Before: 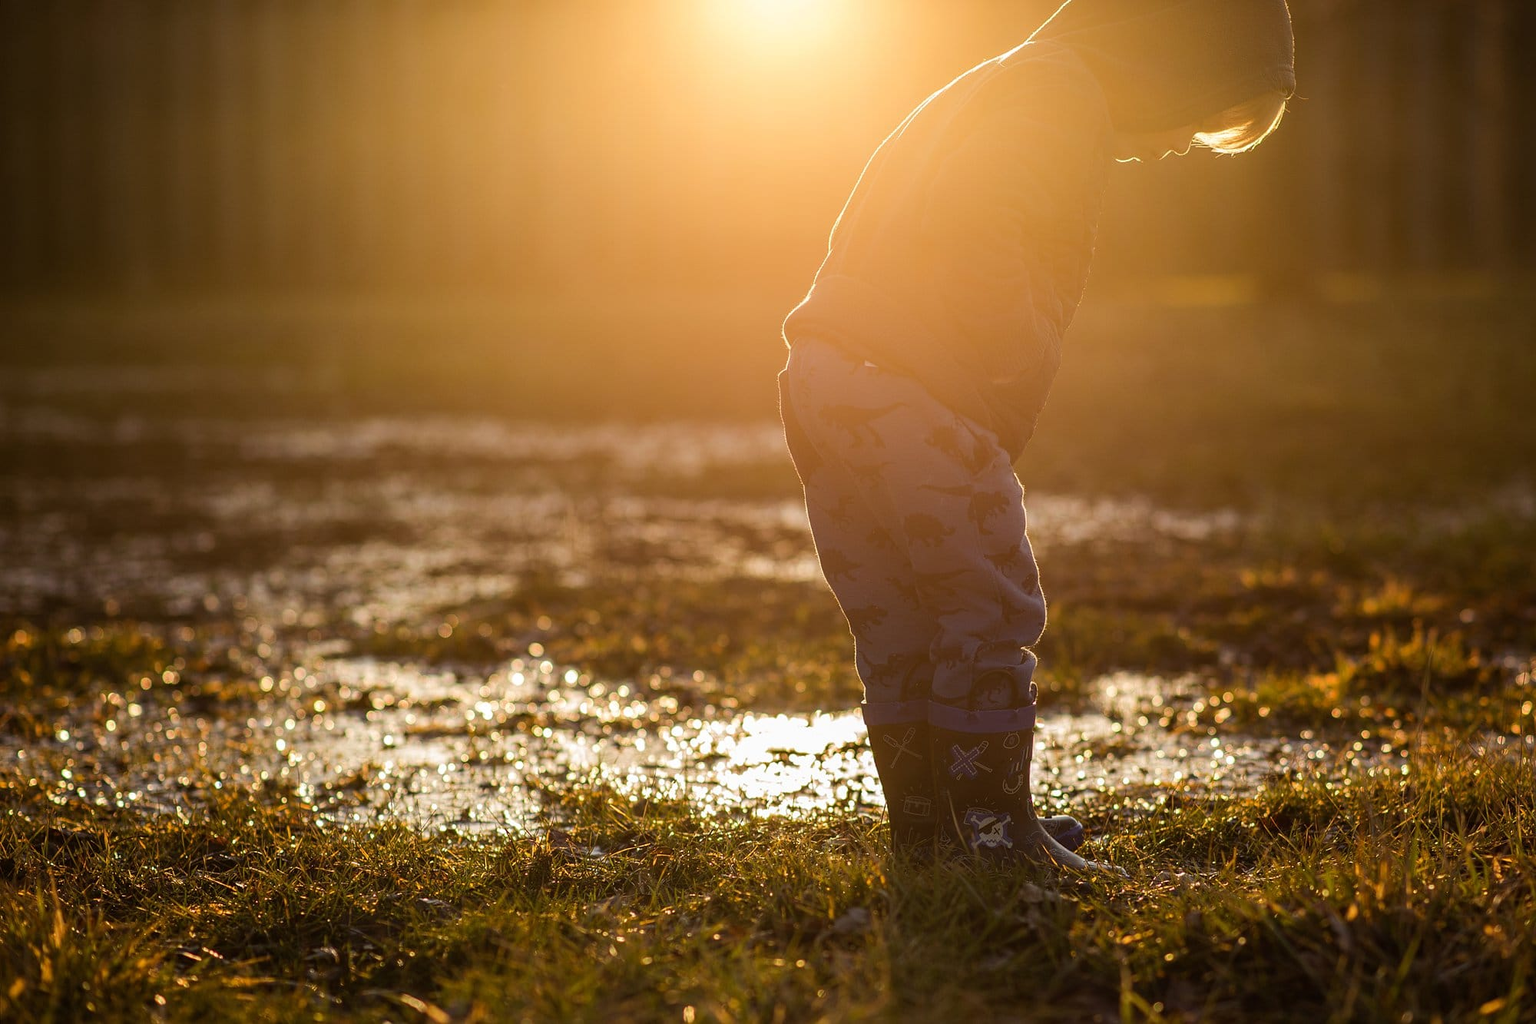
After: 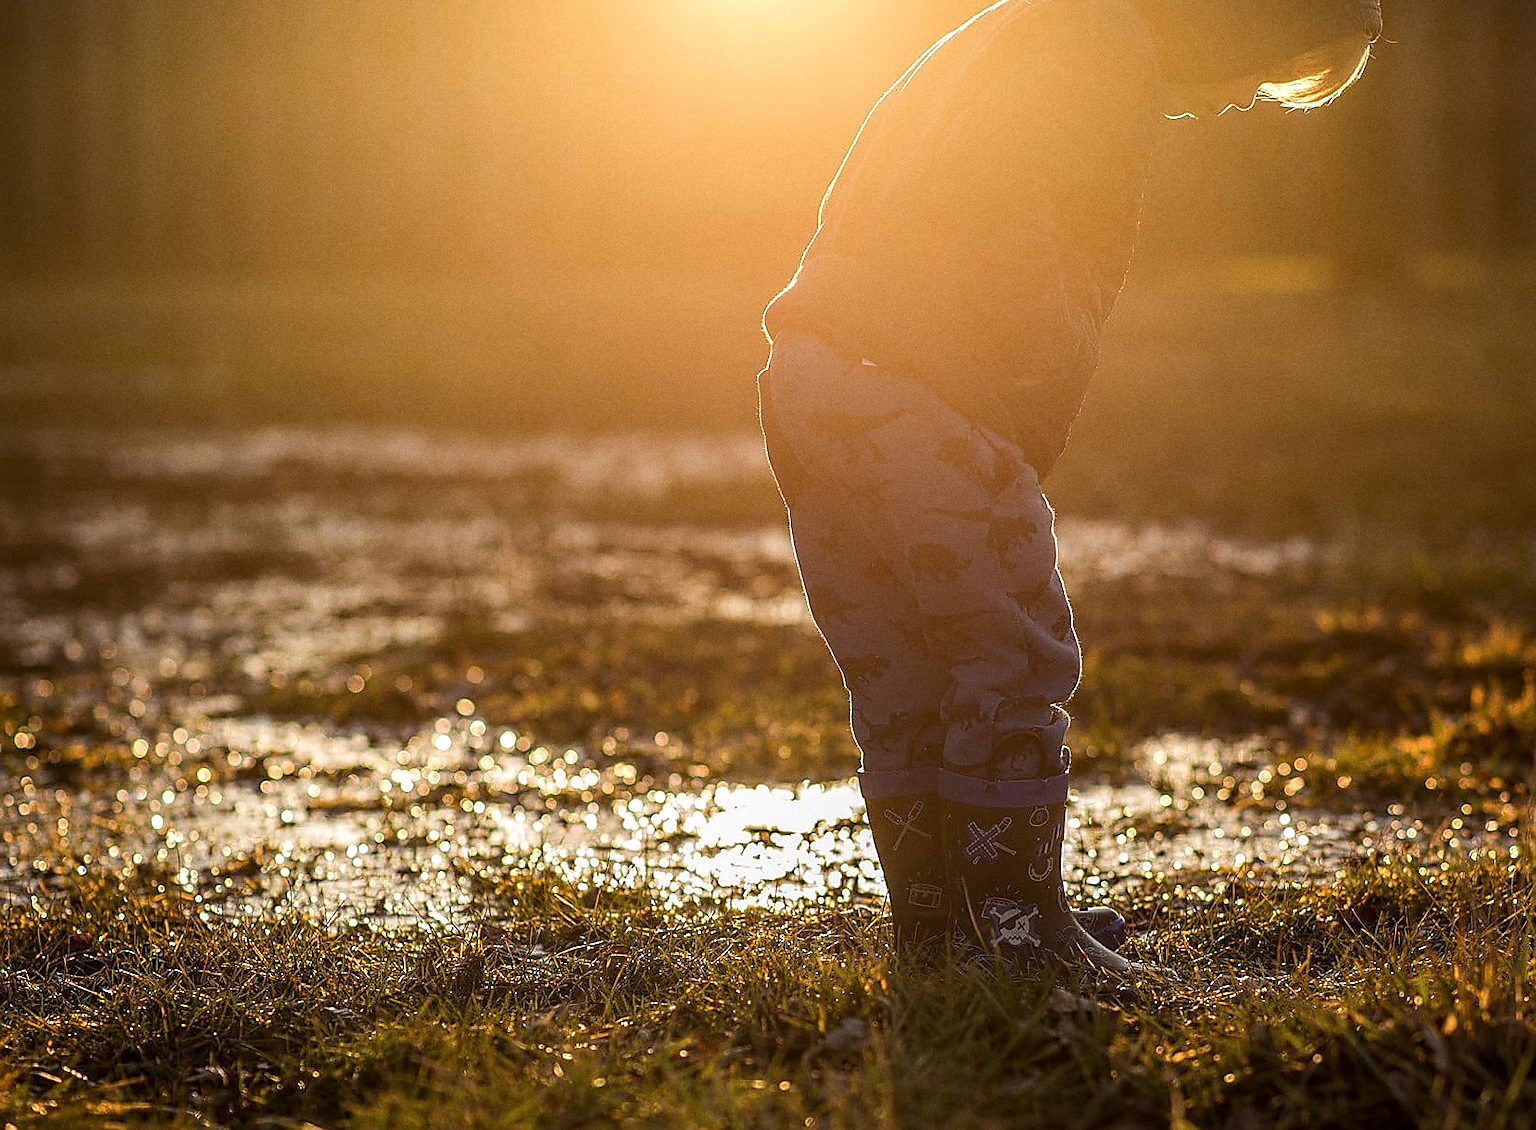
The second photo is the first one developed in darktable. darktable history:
crop: left 9.807%, top 6.259%, right 7.334%, bottom 2.177%
sharpen: radius 1.4, amount 1.25, threshold 0.7
tone equalizer: on, module defaults
grain: coarseness 0.47 ISO
local contrast: on, module defaults
